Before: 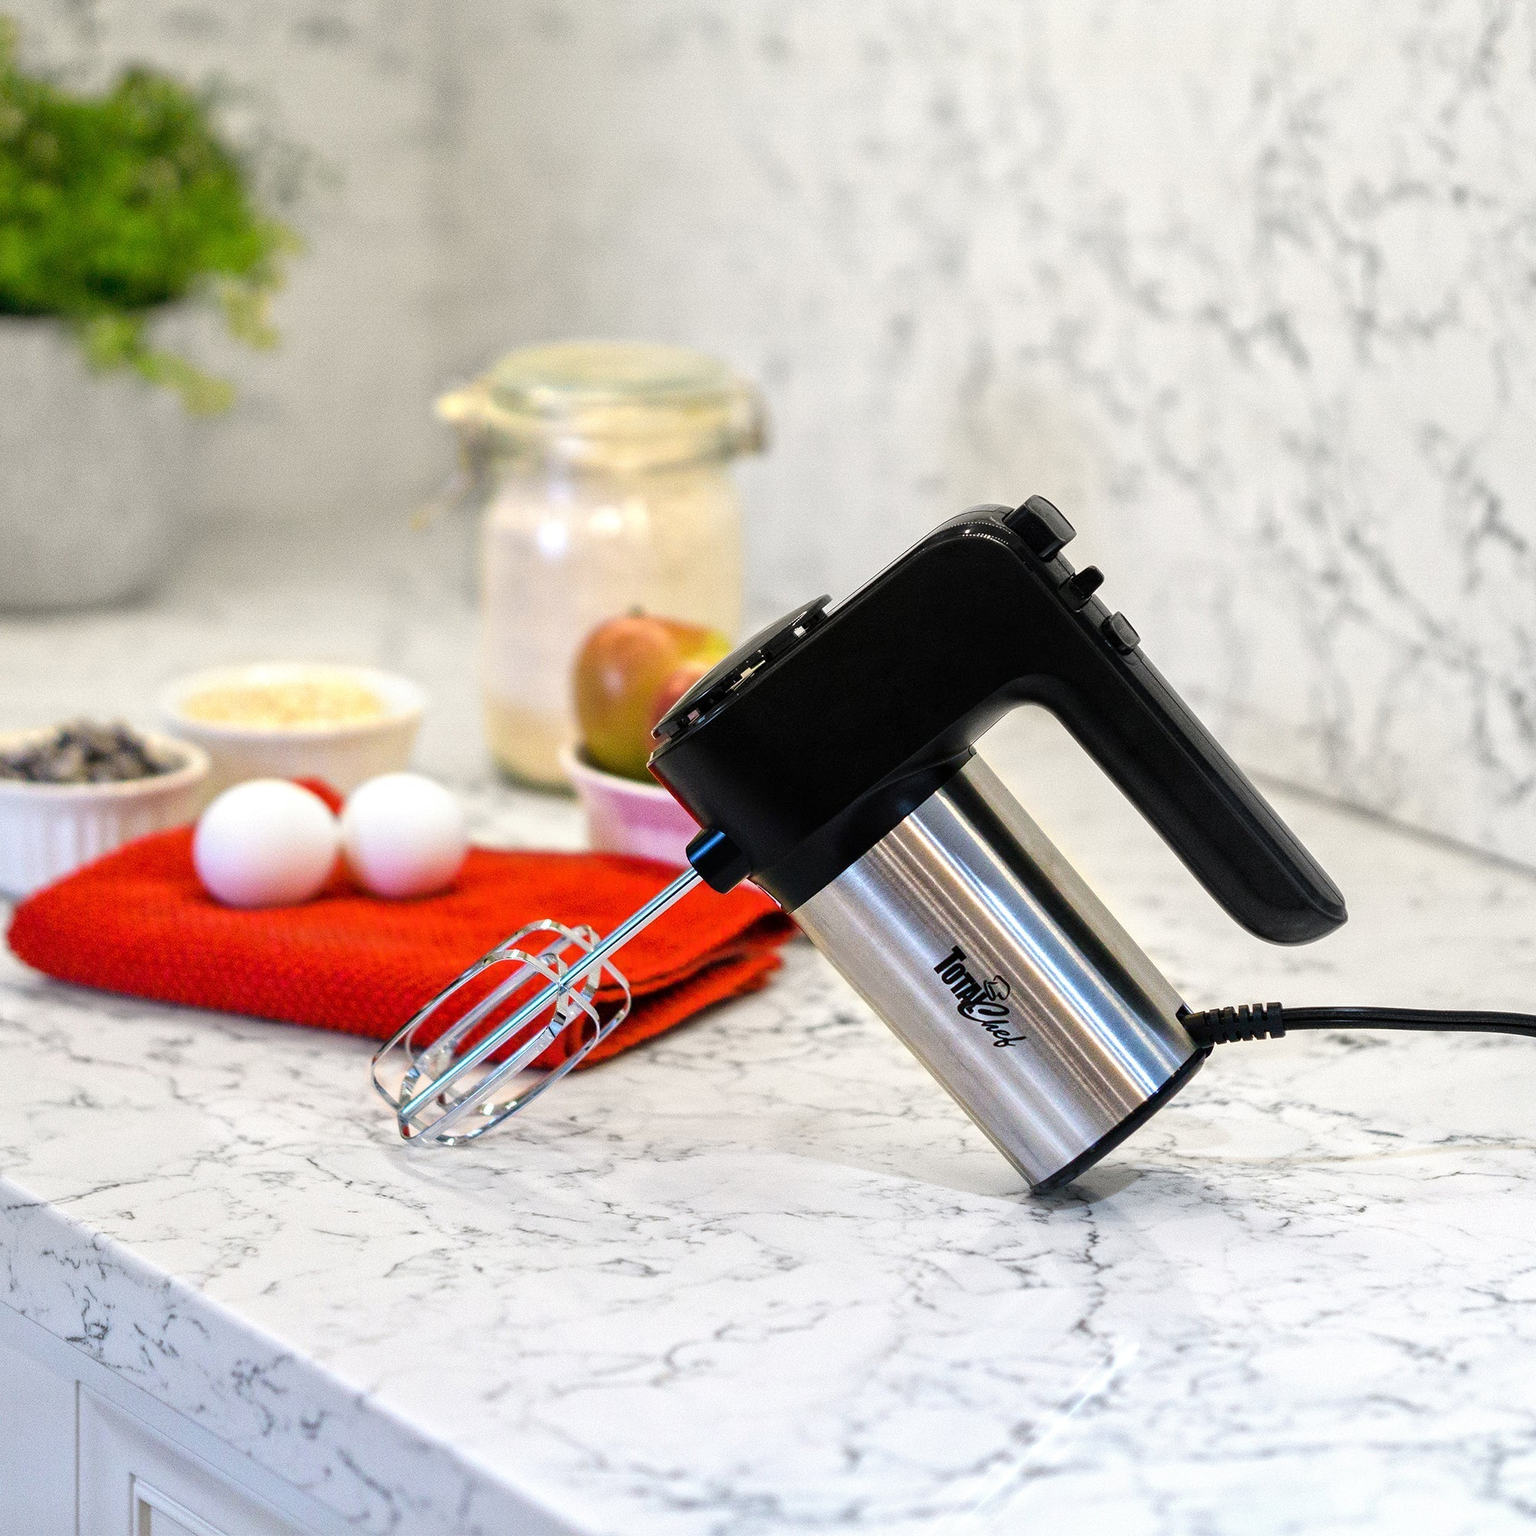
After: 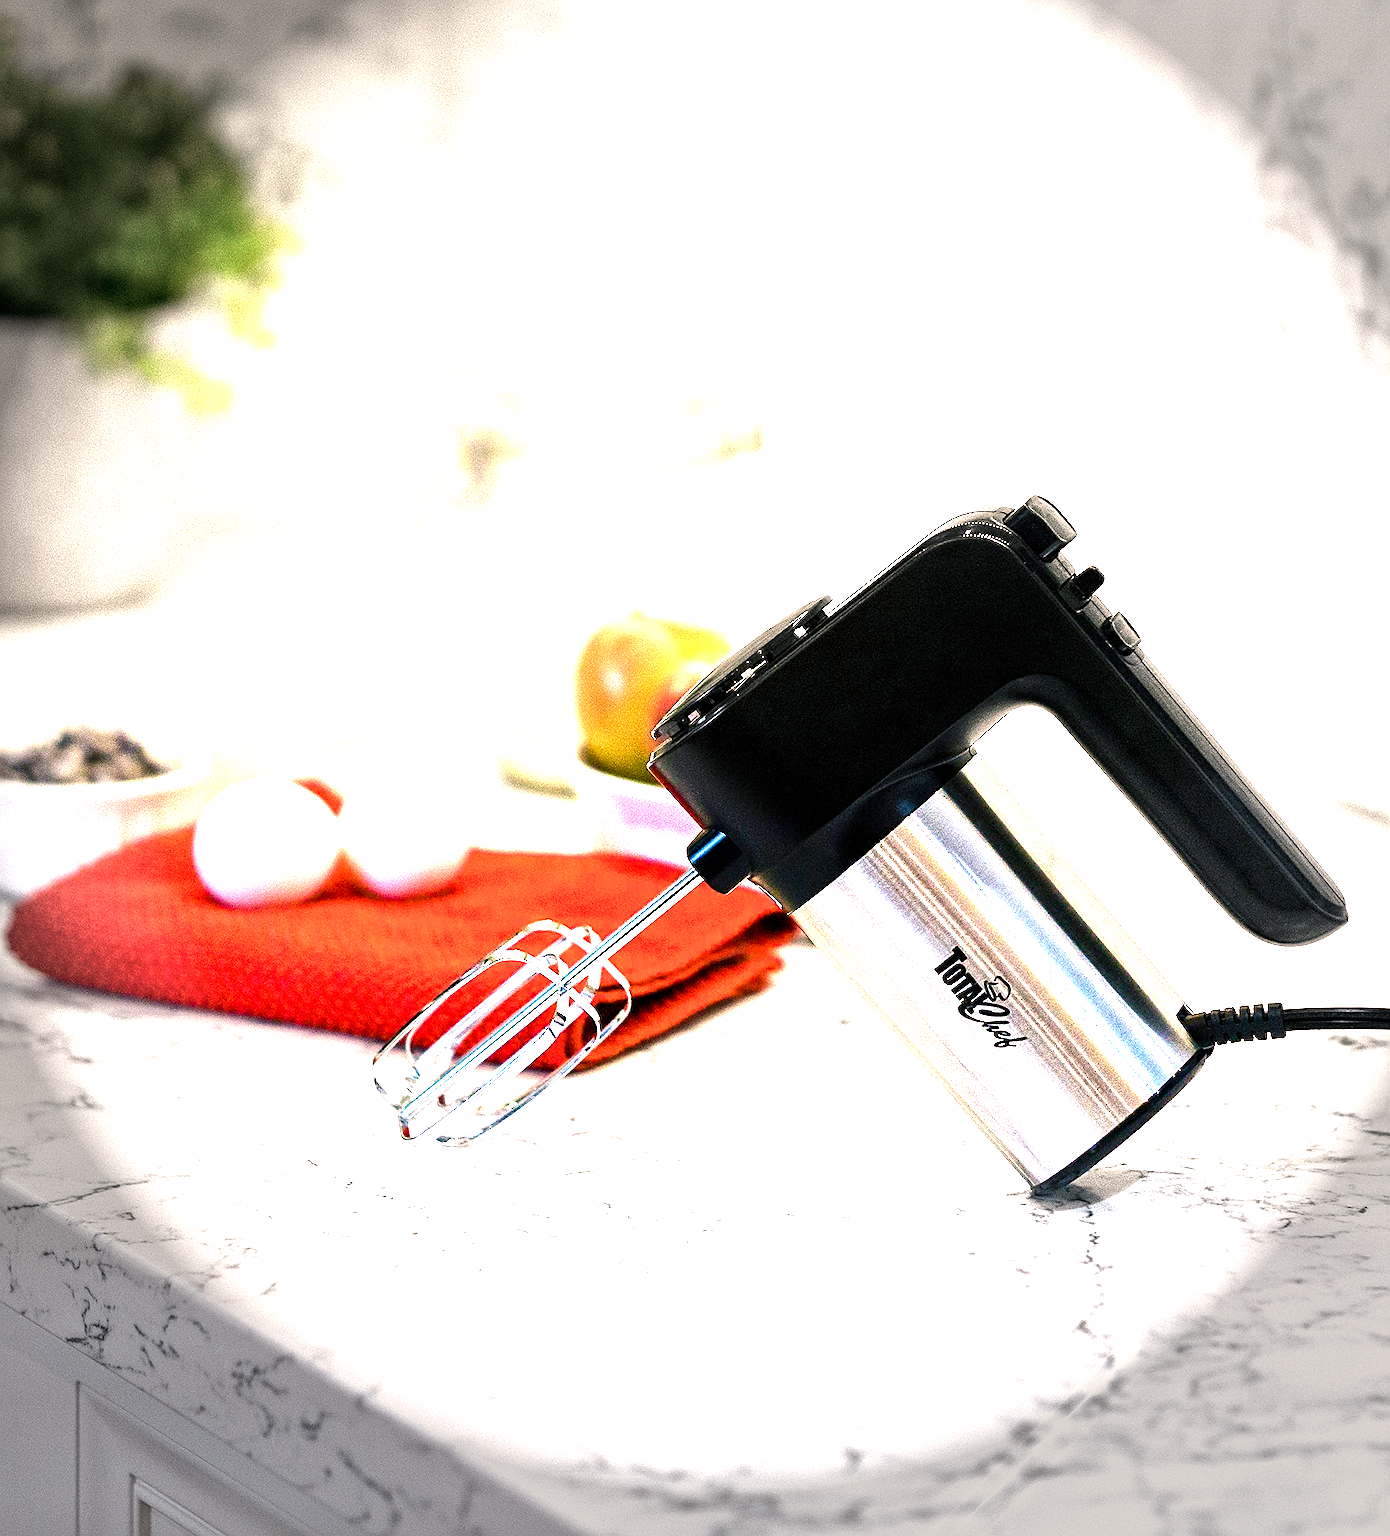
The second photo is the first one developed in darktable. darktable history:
exposure: black level correction 0, exposure 1.2 EV, compensate exposure bias true, compensate highlight preservation false
sharpen: on, module defaults
color balance rgb: shadows lift › chroma 2%, shadows lift › hue 185.64°, power › luminance 1.48%, highlights gain › chroma 3%, highlights gain › hue 54.51°, global offset › luminance -0.4%, perceptual saturation grading › highlights -18.47%, perceptual saturation grading › mid-tones 6.62%, perceptual saturation grading › shadows 28.22%, perceptual brilliance grading › highlights 15.68%, perceptual brilliance grading › shadows -14.29%, global vibrance 25.96%, contrast 6.45%
crop: right 9.509%, bottom 0.031%
vignetting: fall-off start 76.42%, fall-off radius 27.36%, brightness -0.872, center (0.037, -0.09), width/height ratio 0.971
